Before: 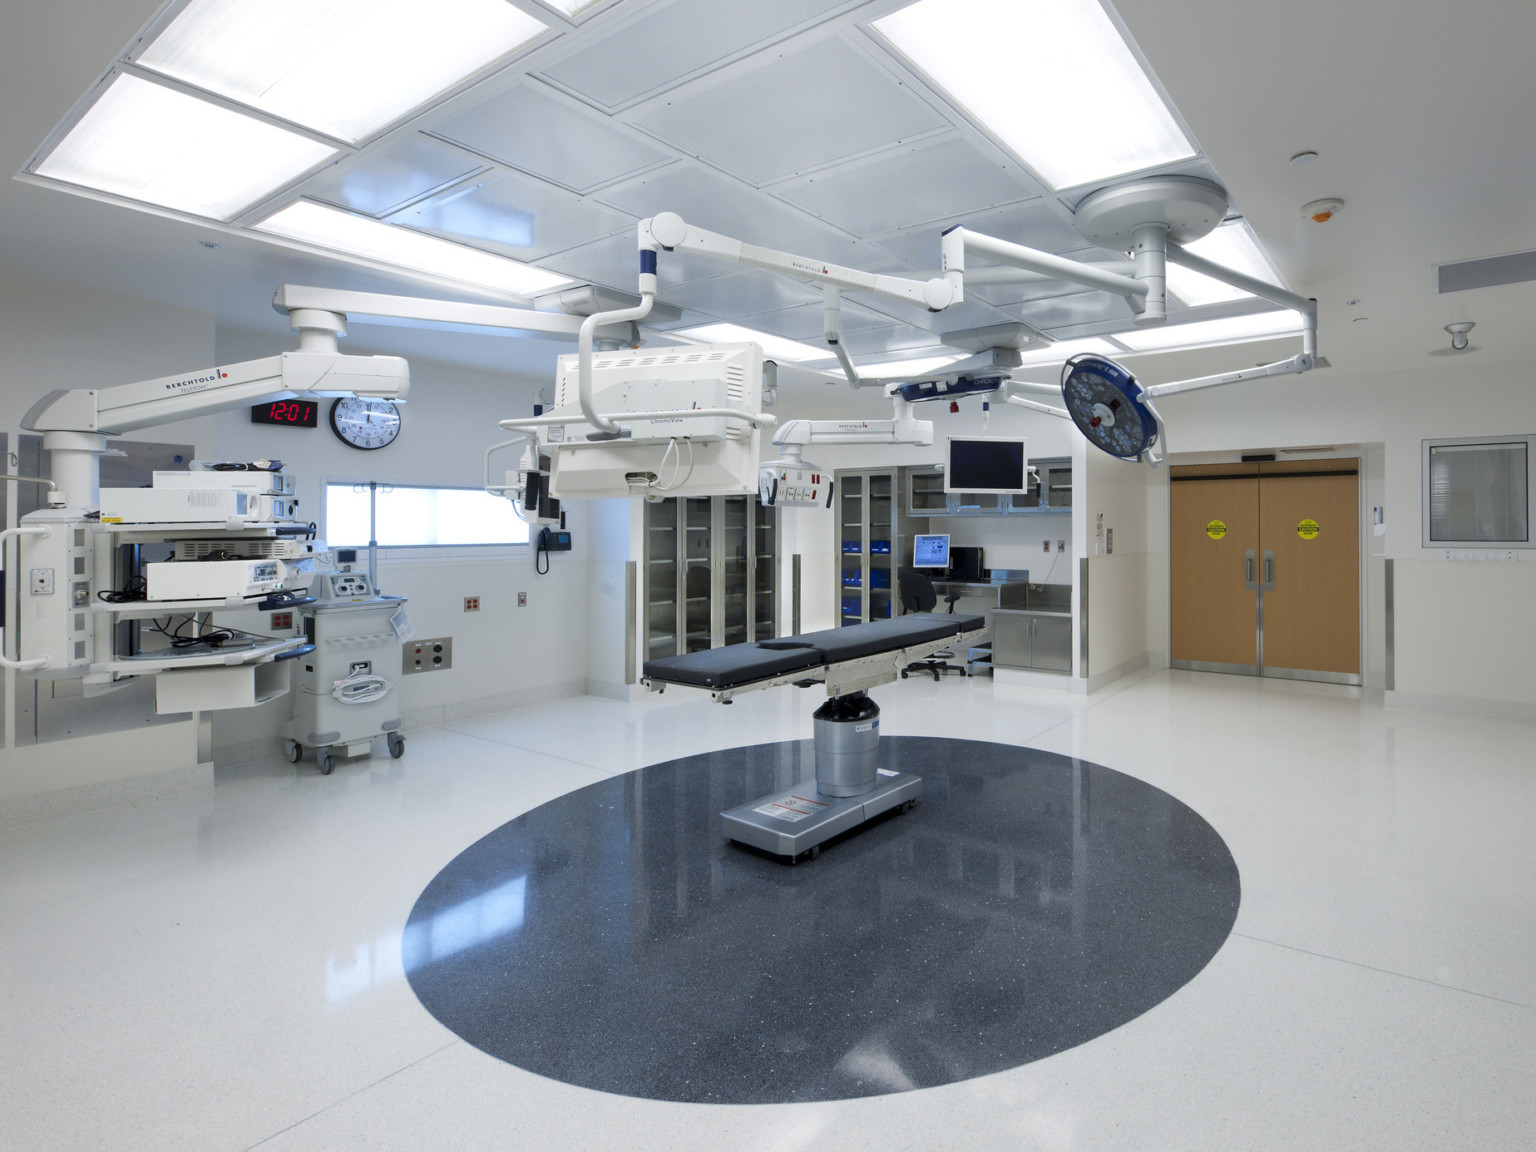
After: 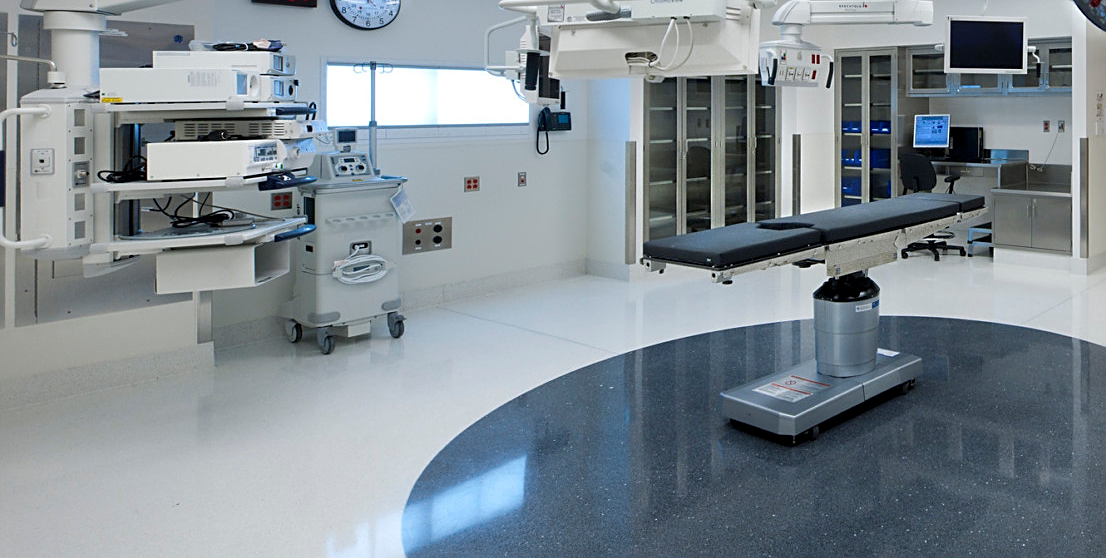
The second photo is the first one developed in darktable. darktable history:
sharpen: on, module defaults
crop: top 36.498%, right 27.964%, bottom 14.995%
